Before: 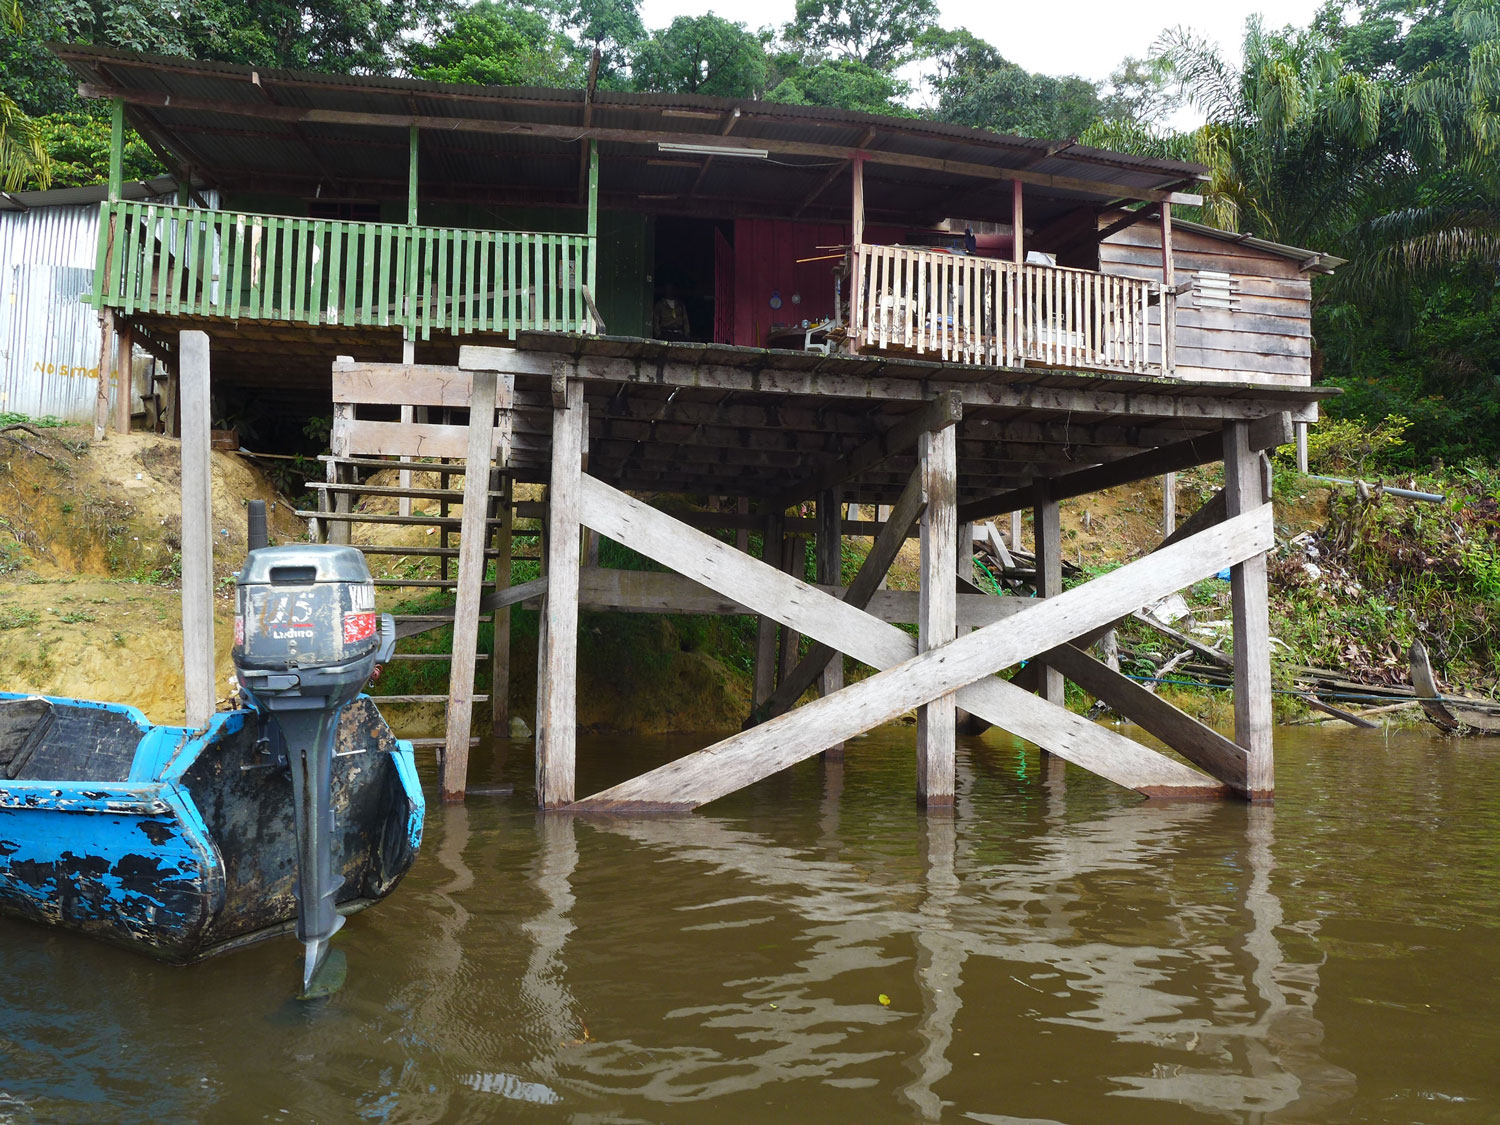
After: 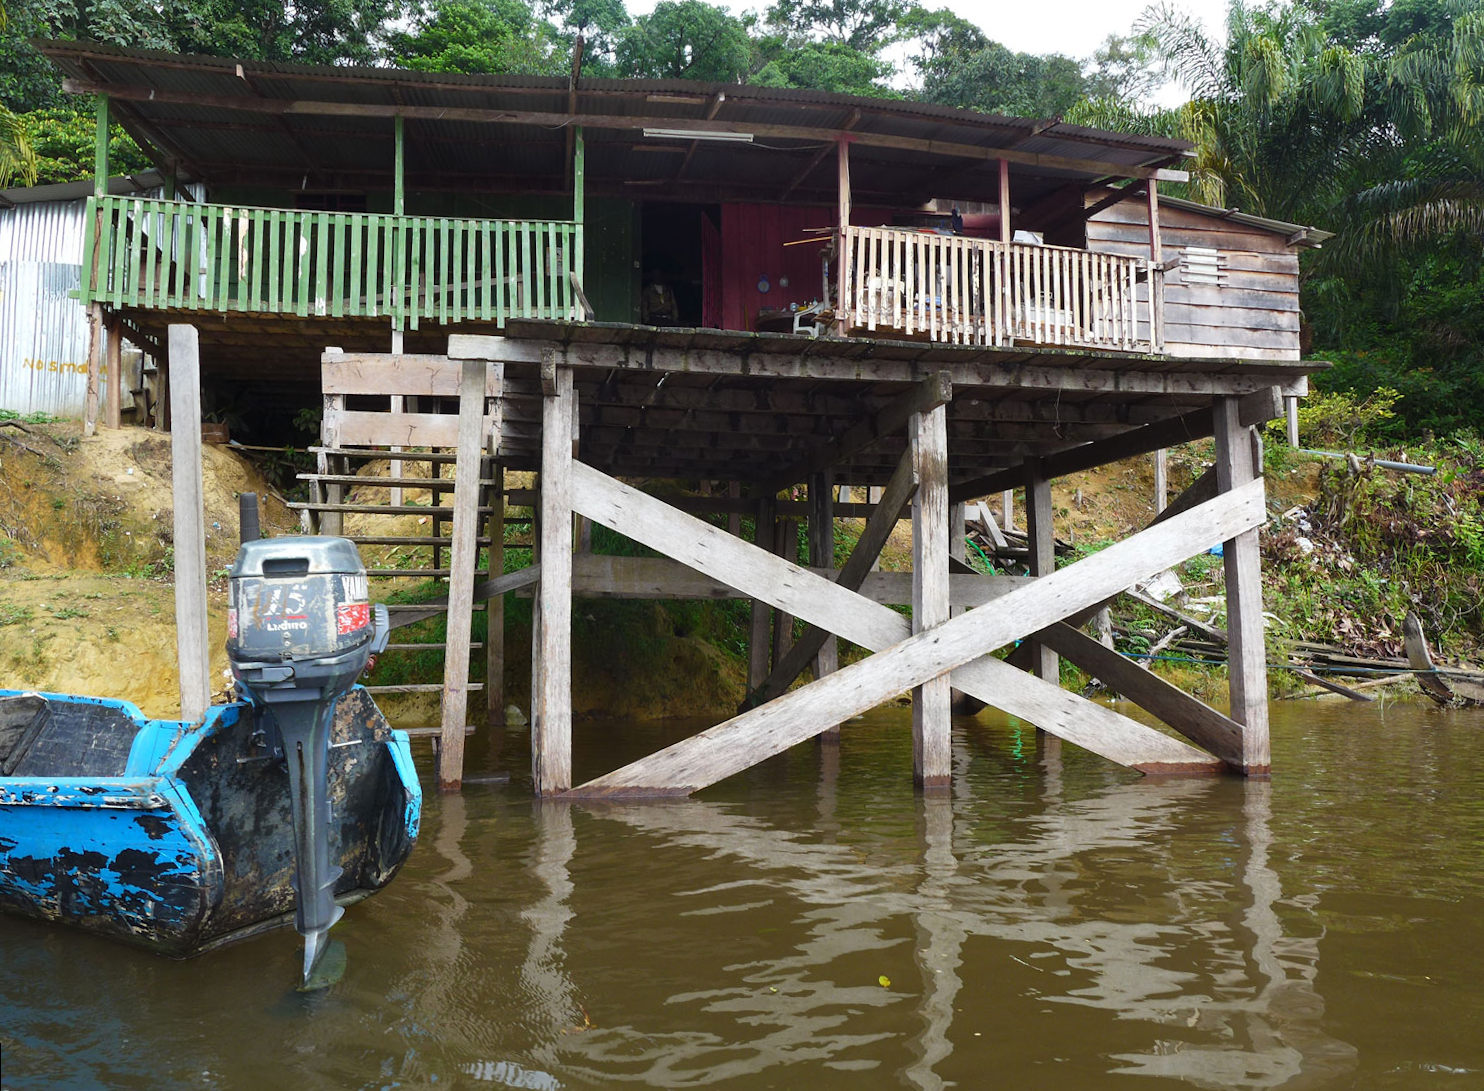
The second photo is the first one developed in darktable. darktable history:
crop: bottom 0.071%
rotate and perspective: rotation -1°, crop left 0.011, crop right 0.989, crop top 0.025, crop bottom 0.975
